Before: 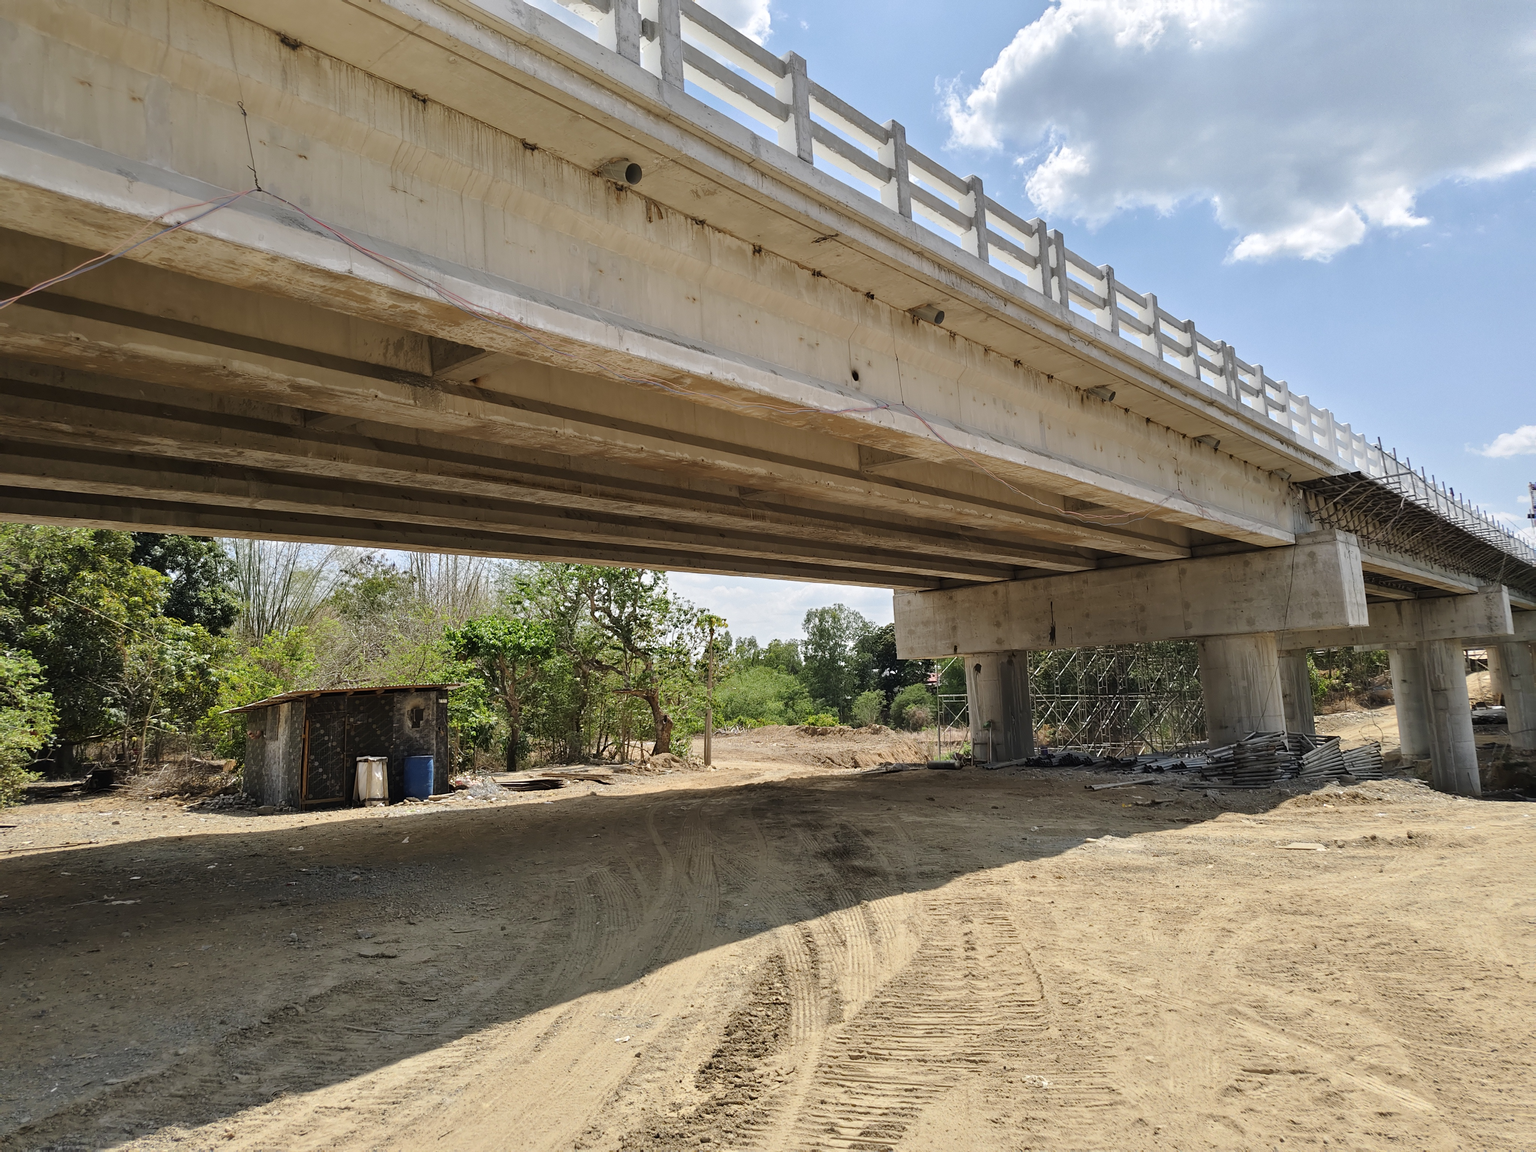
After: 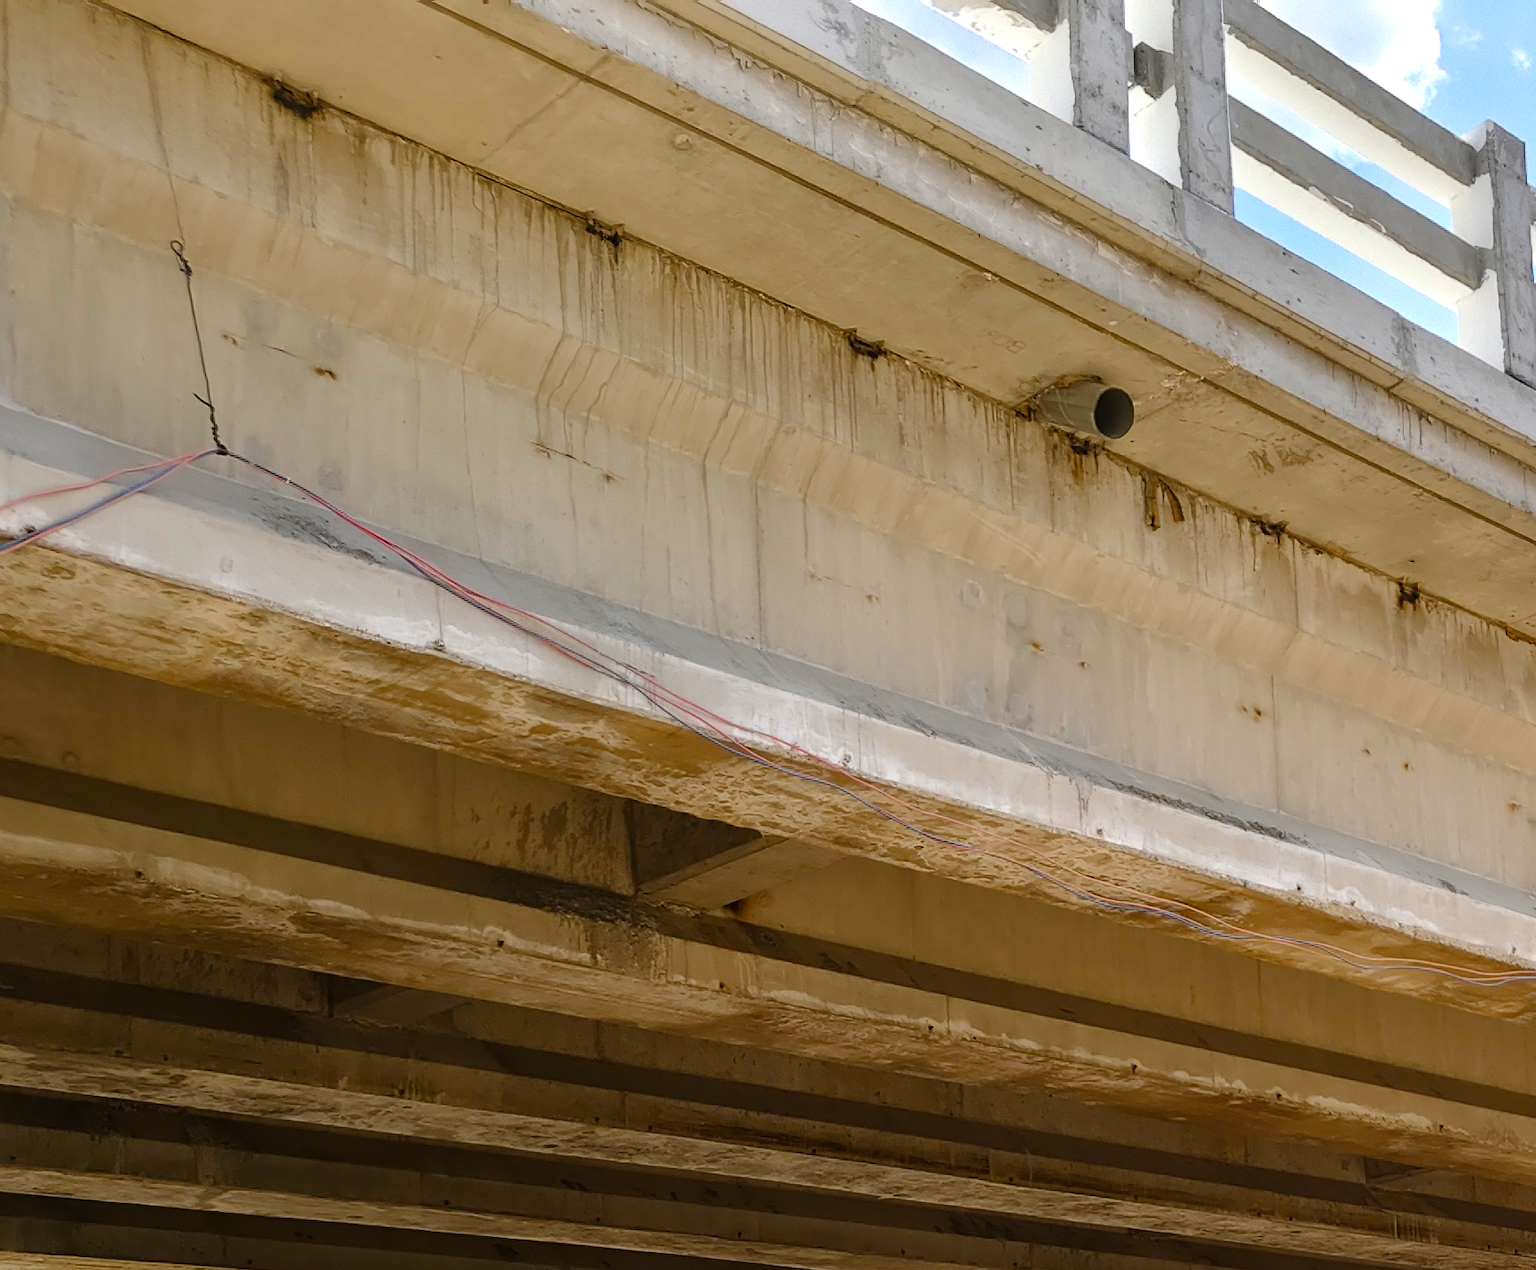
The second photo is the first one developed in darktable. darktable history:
color balance rgb: shadows lift › luminance -20%, power › hue 72.24°, highlights gain › luminance 15%, global offset › hue 171.6°, perceptual saturation grading › highlights -15%, perceptual saturation grading › shadows 25%, global vibrance 35%, contrast 10%
tone equalizer: on, module defaults
crop and rotate: left 10.817%, top 0.062%, right 47.194%, bottom 53.626%
